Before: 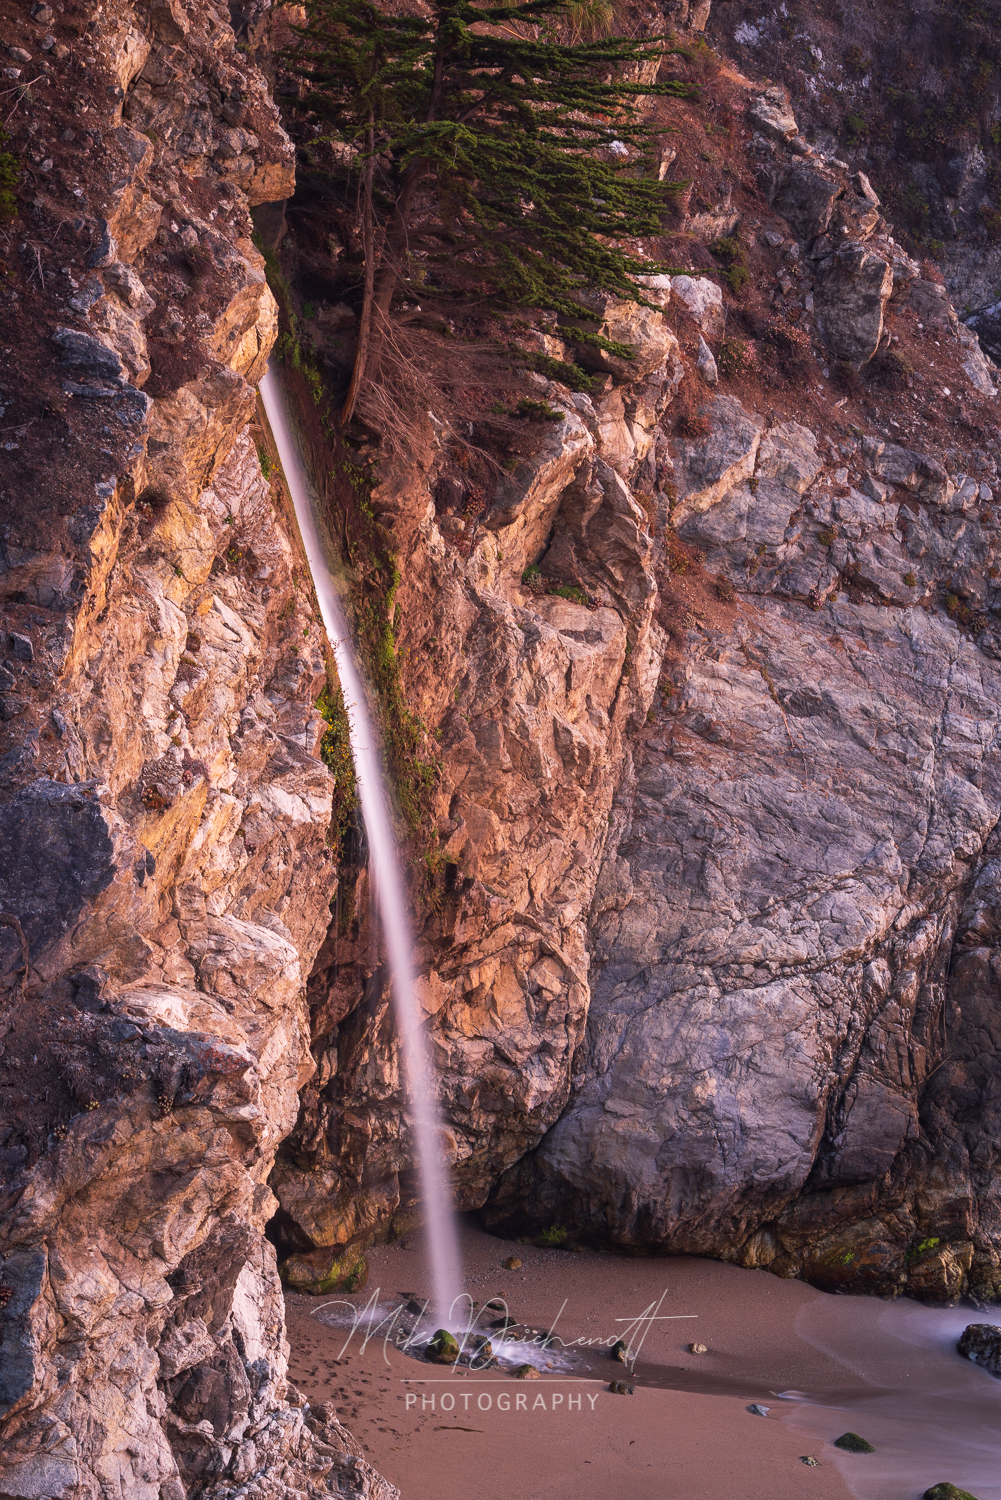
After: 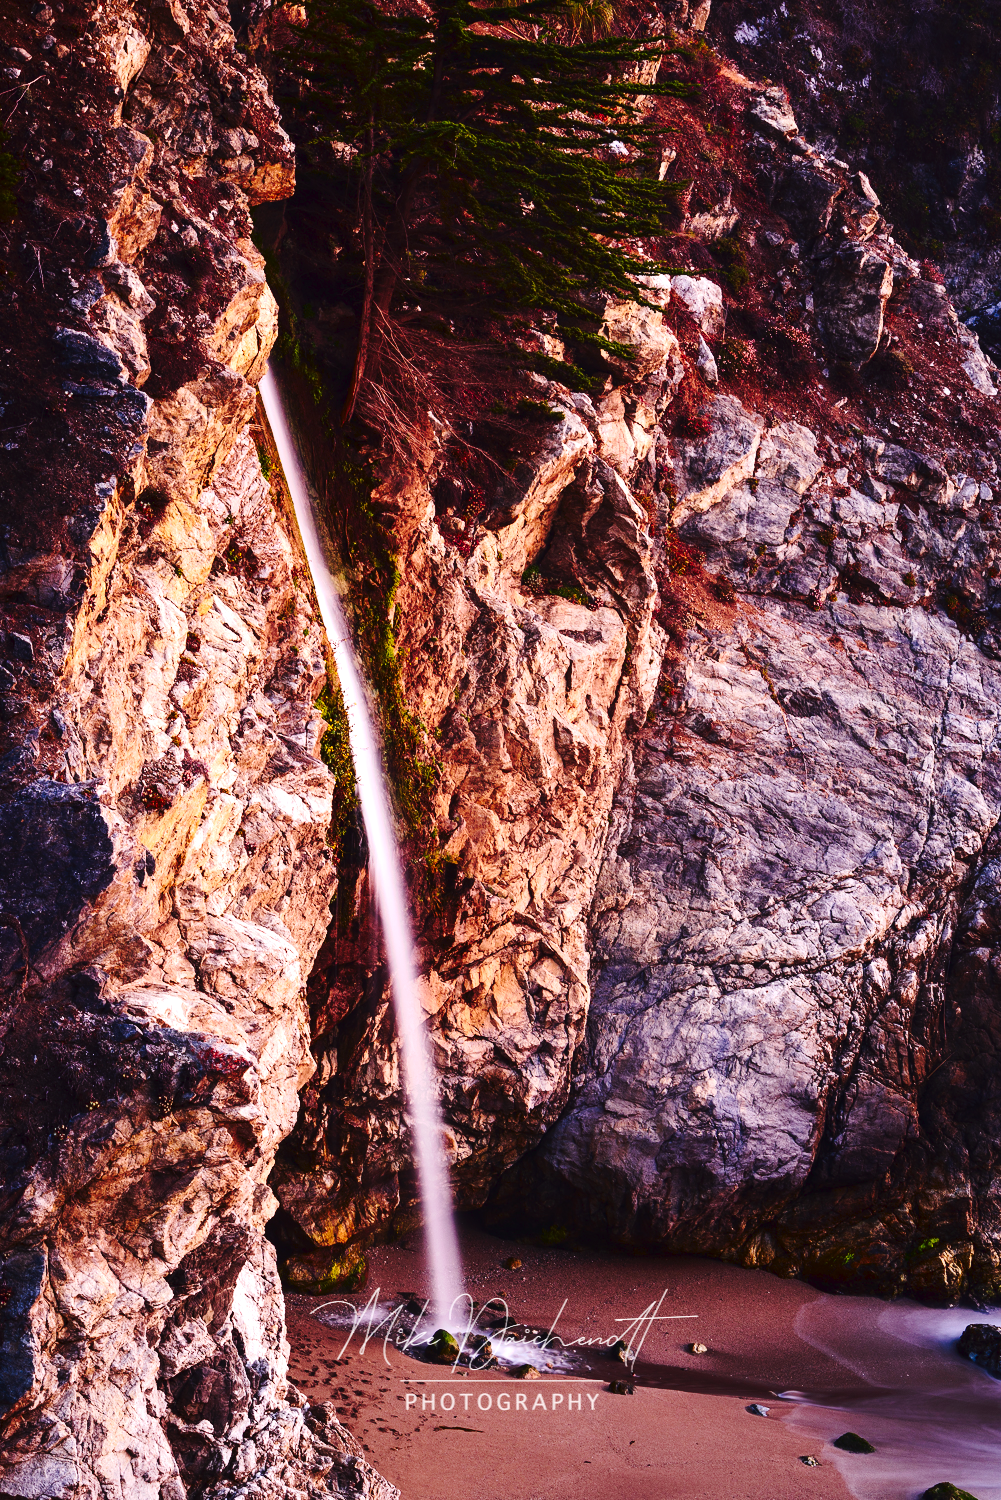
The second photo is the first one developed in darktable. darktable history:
contrast brightness saturation: contrast 0.19, brightness -0.24, saturation 0.11
tone curve: curves: ch0 [(0, 0) (0.003, 0.023) (0.011, 0.029) (0.025, 0.037) (0.044, 0.047) (0.069, 0.057) (0.1, 0.075) (0.136, 0.103) (0.177, 0.145) (0.224, 0.193) (0.277, 0.266) (0.335, 0.362) (0.399, 0.473) (0.468, 0.569) (0.543, 0.655) (0.623, 0.73) (0.709, 0.804) (0.801, 0.874) (0.898, 0.924) (1, 1)], preserve colors none
exposure: exposure 0.556 EV, compensate highlight preservation false
